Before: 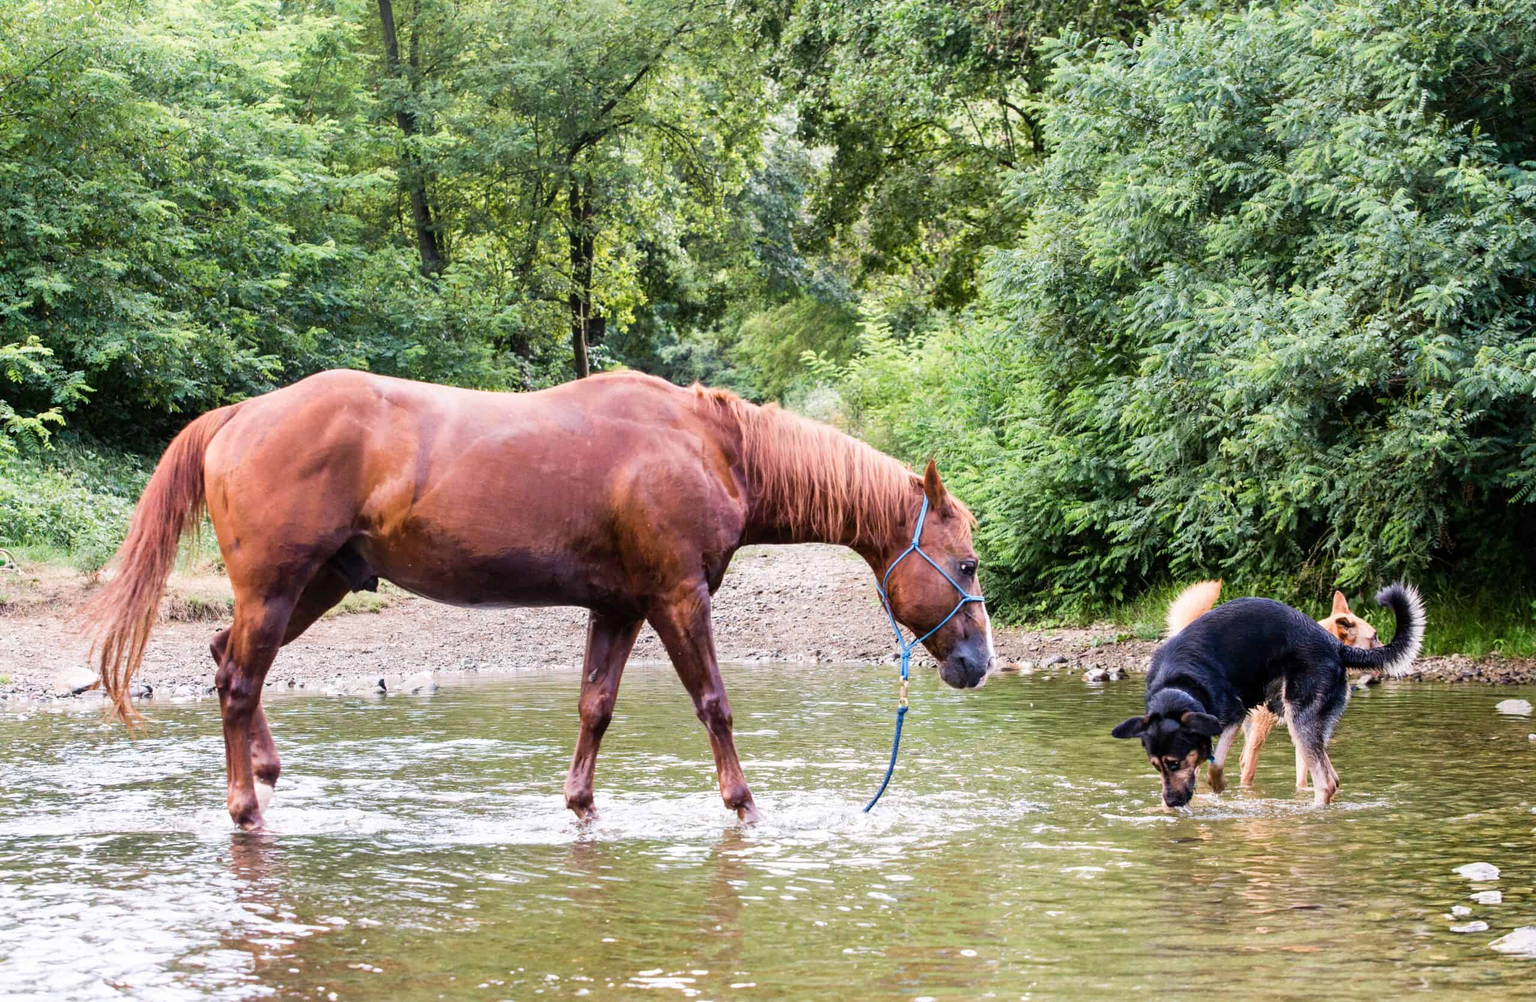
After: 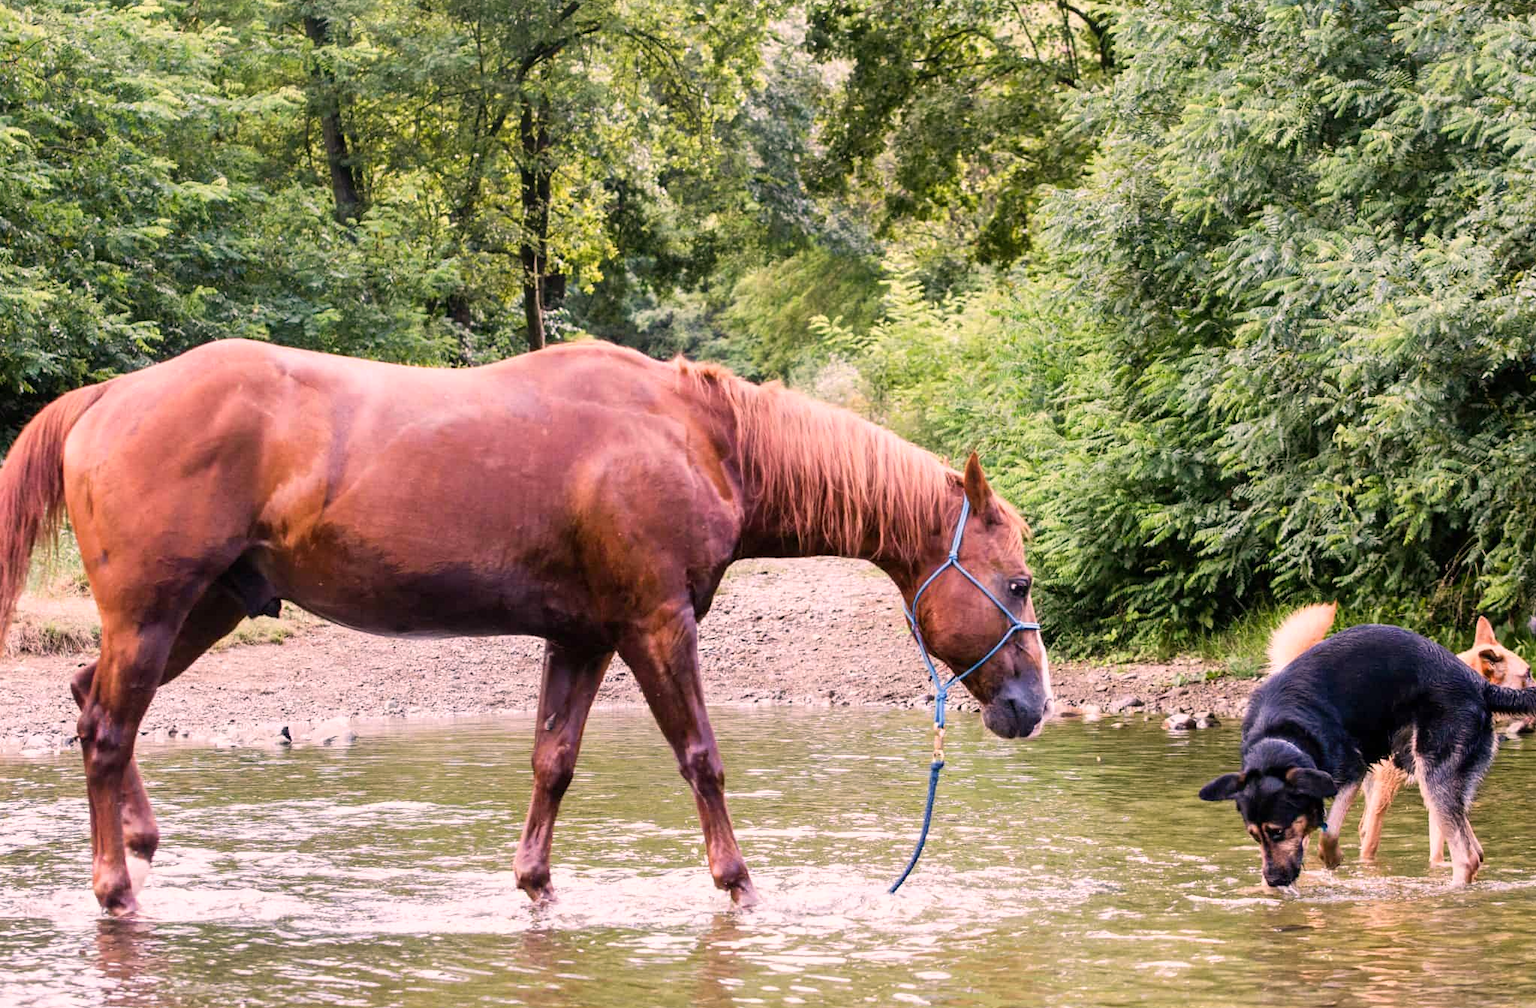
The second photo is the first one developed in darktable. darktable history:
crop and rotate: left 10.029%, top 9.848%, right 10.012%, bottom 9.644%
color correction: highlights a* 12.21, highlights b* 5.61
